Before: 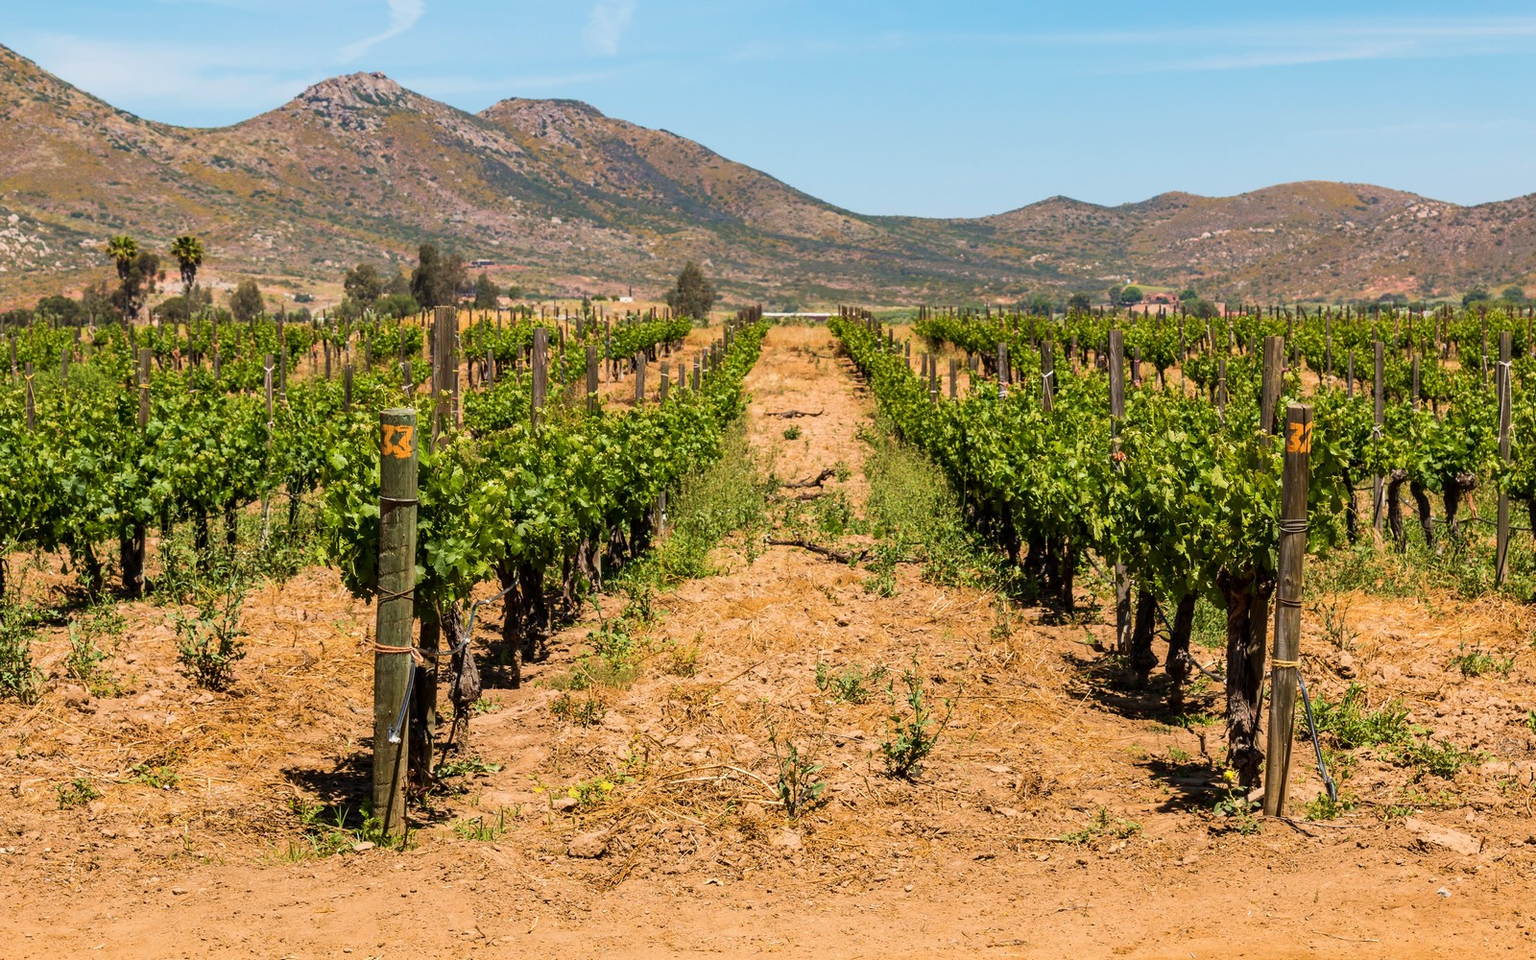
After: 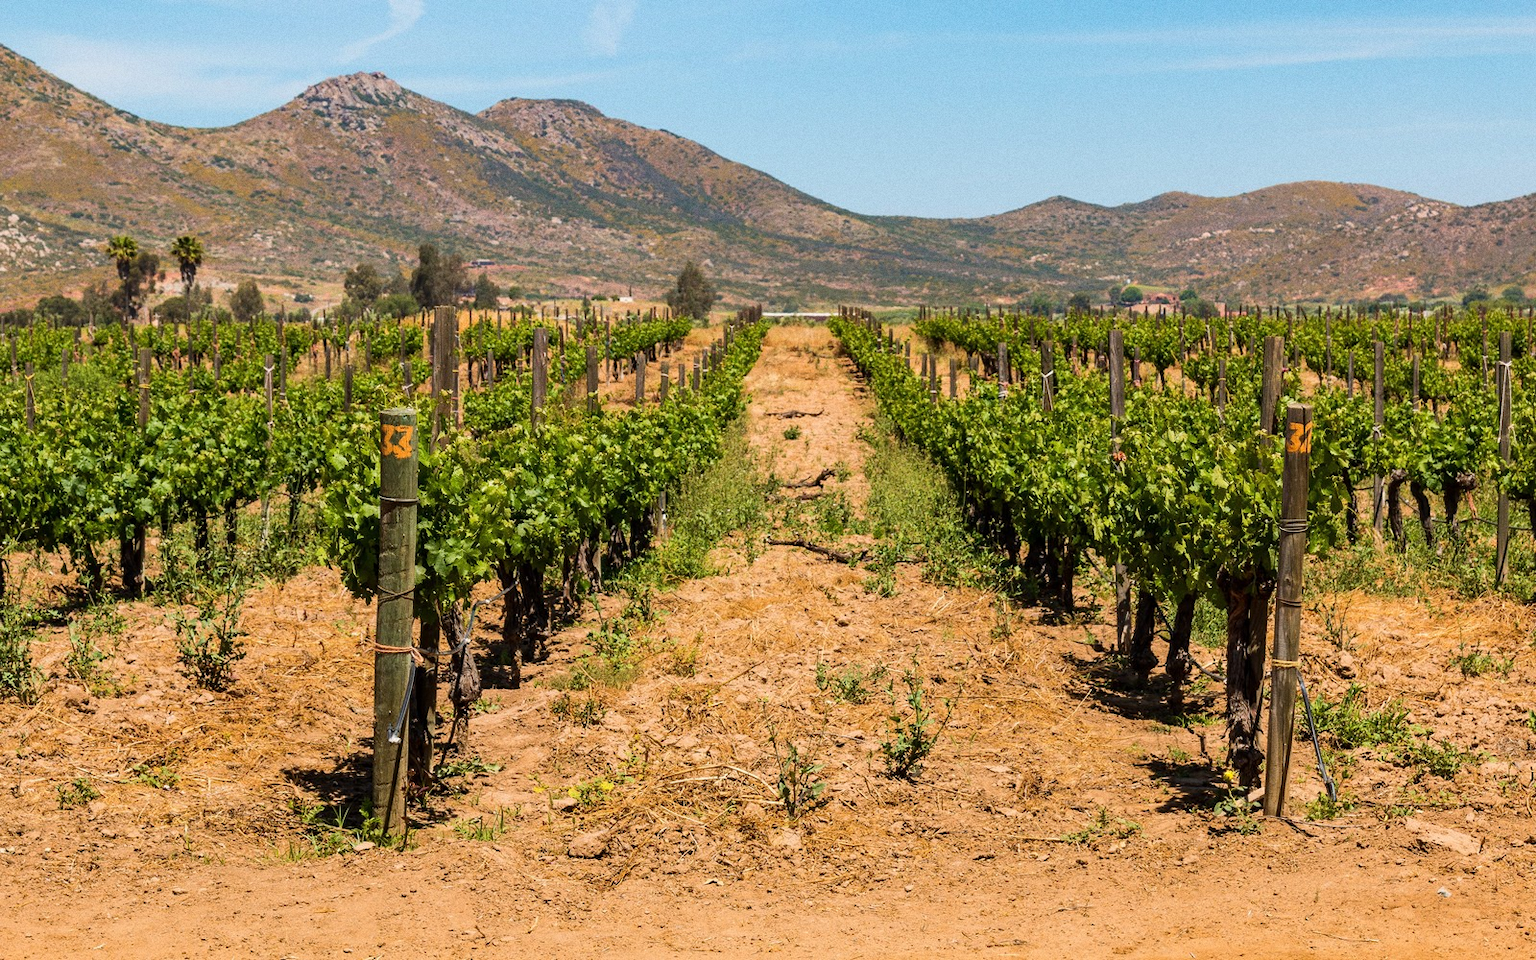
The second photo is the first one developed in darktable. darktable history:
grain: coarseness 0.09 ISO
white balance: emerald 1
